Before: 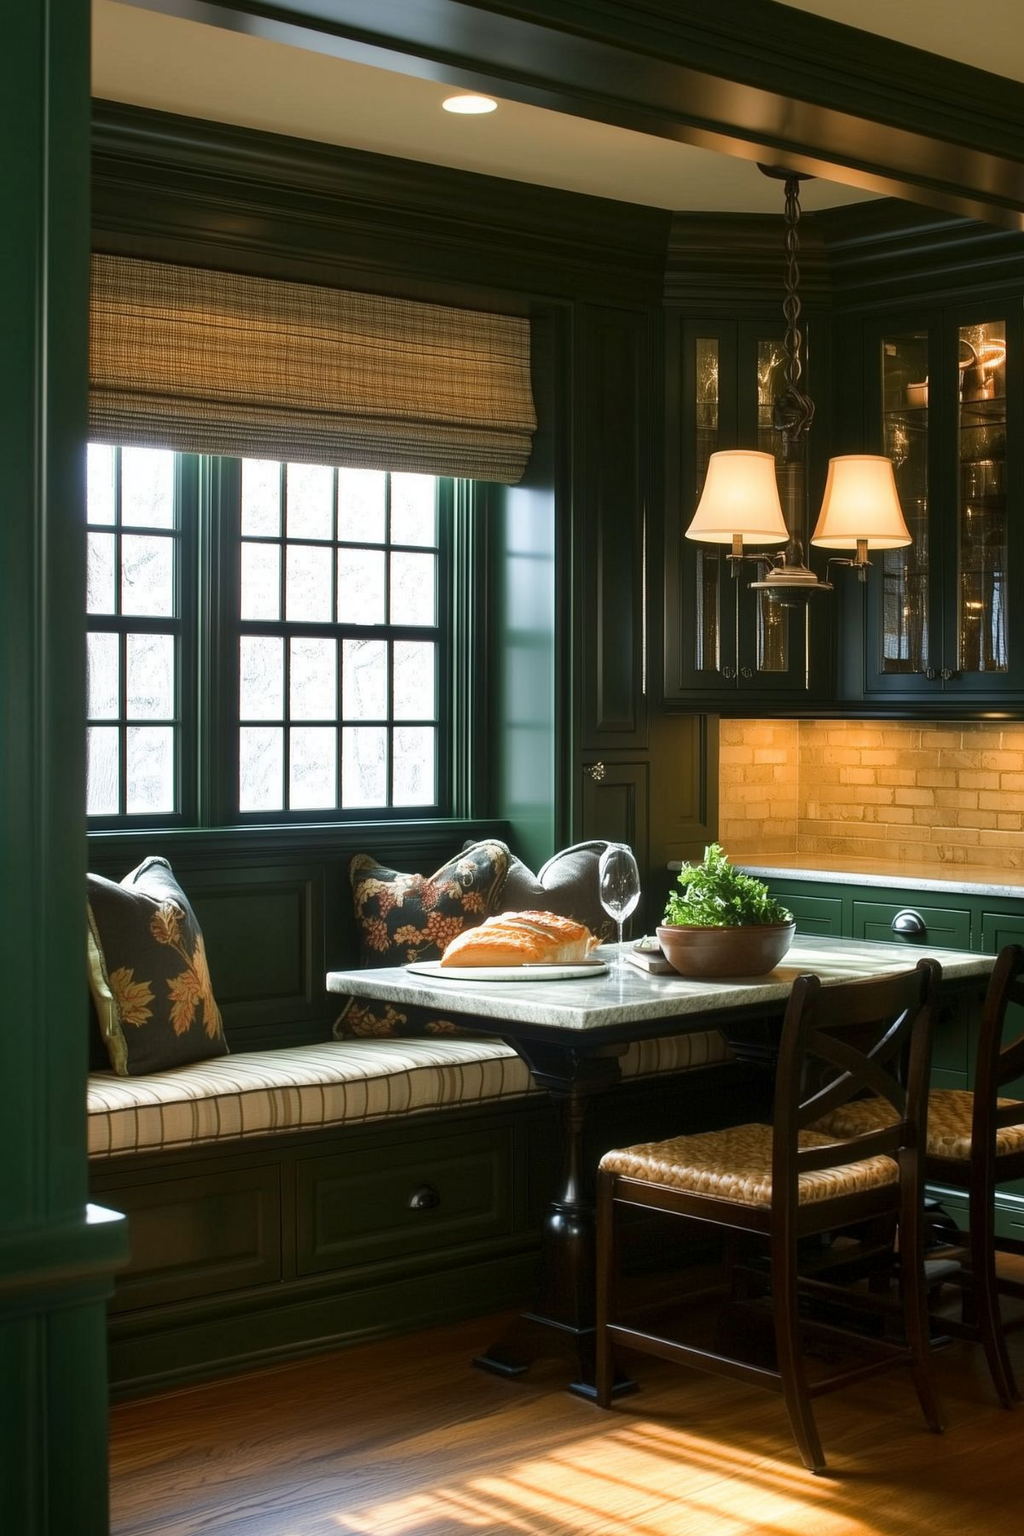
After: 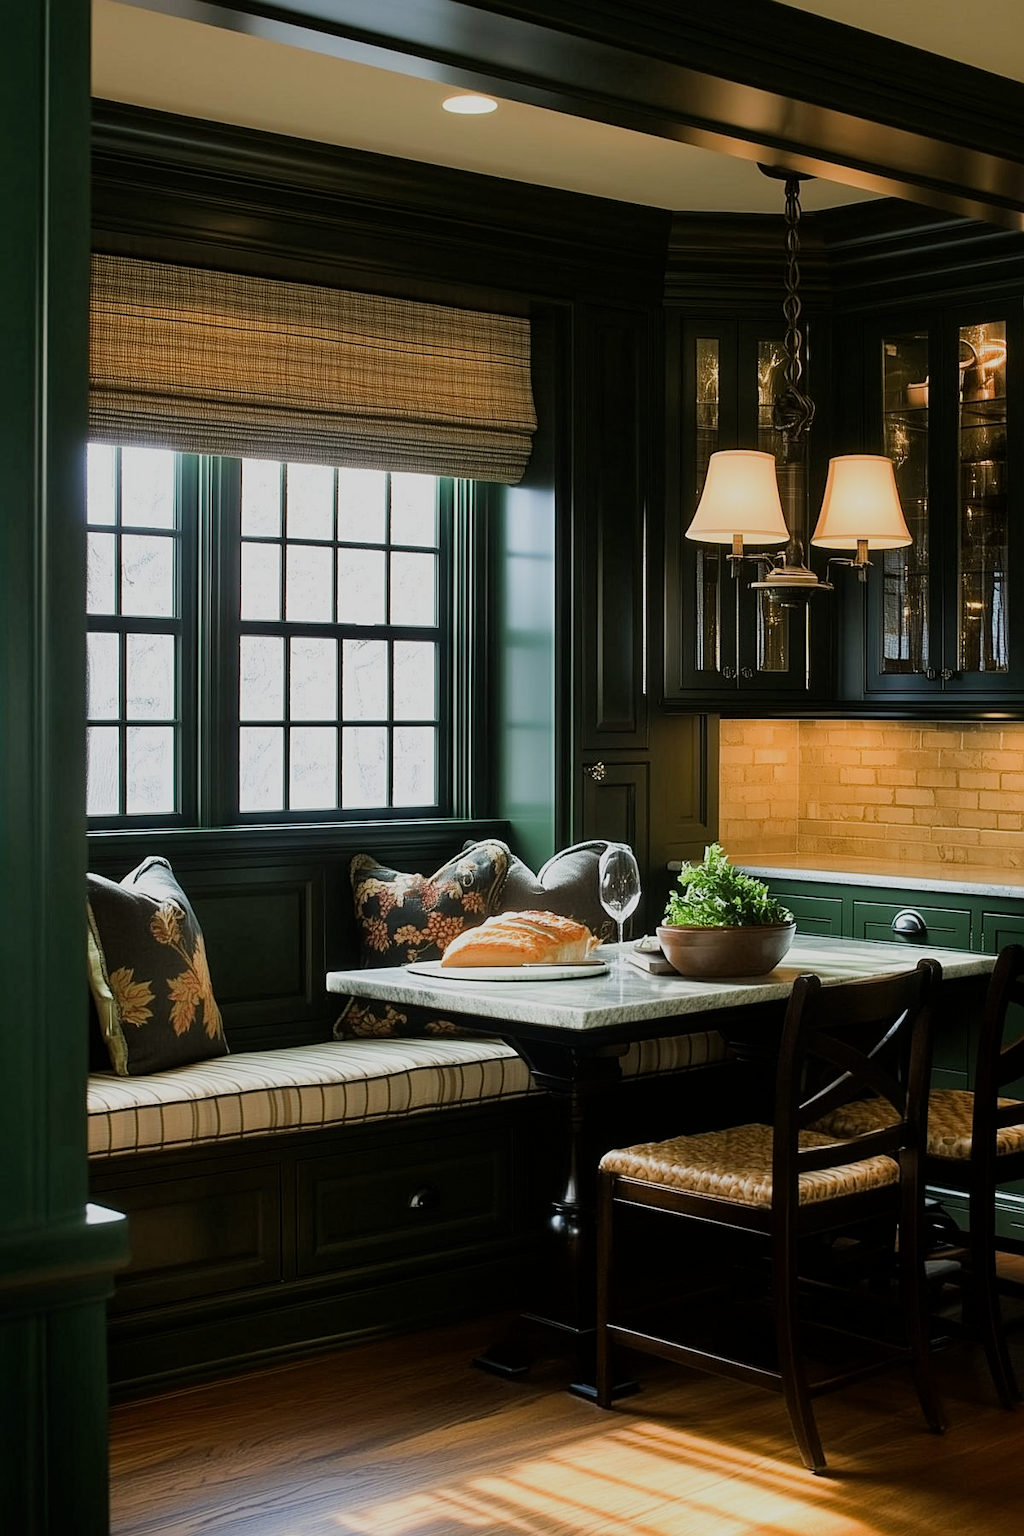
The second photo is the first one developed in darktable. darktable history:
sharpen: on, module defaults
filmic rgb: black relative exposure -7.65 EV, white relative exposure 4.56 EV, threshold 5.95 EV, hardness 3.61, enable highlight reconstruction true
